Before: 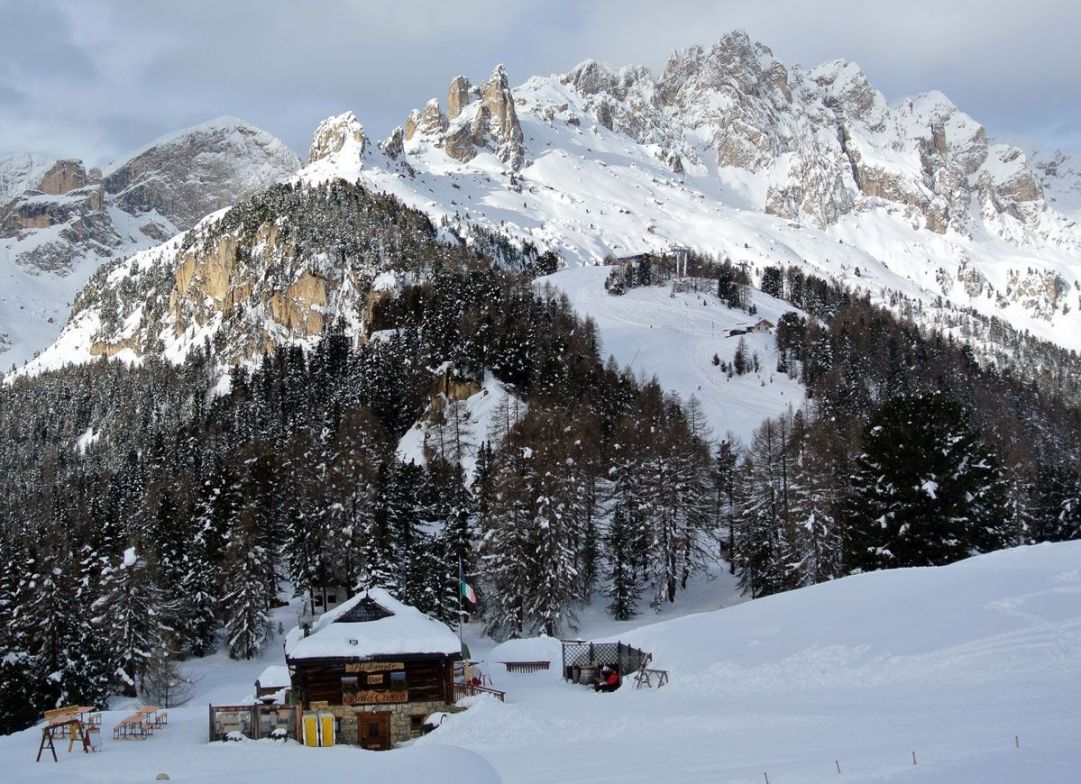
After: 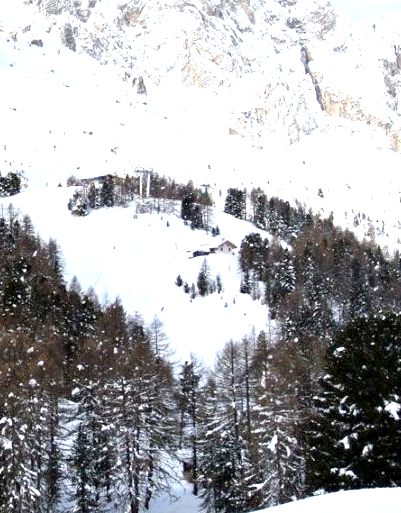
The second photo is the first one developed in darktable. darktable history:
crop and rotate: left 49.706%, top 10.087%, right 13.145%, bottom 24.418%
exposure: black level correction 0.001, exposure 1.321 EV, compensate highlight preservation false
